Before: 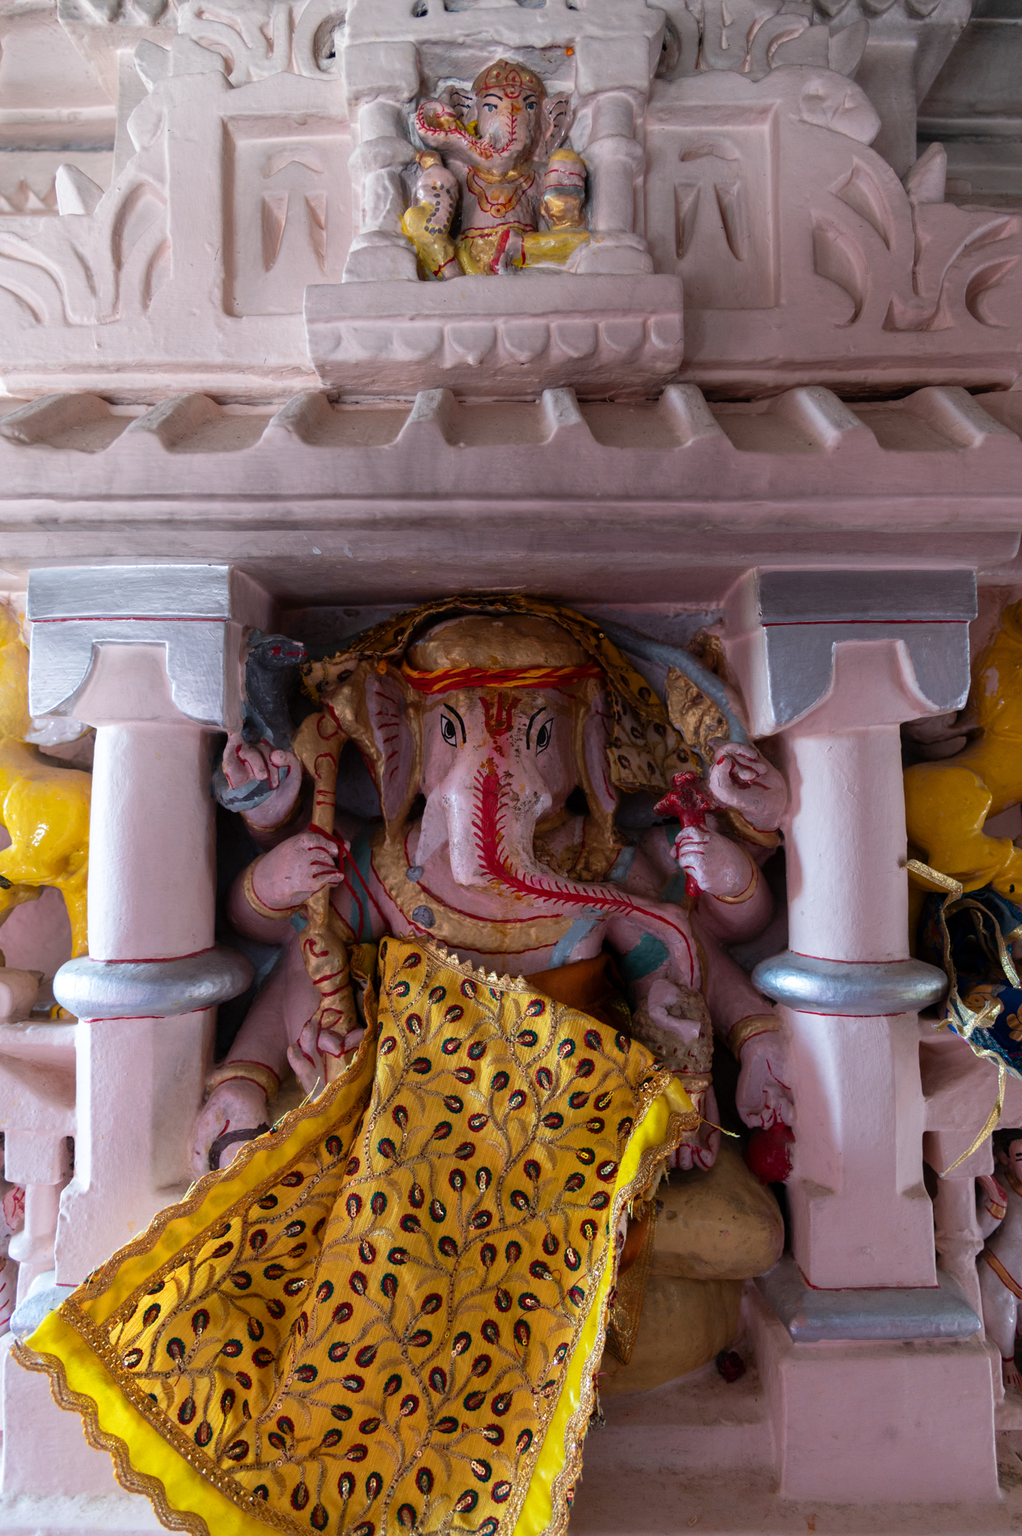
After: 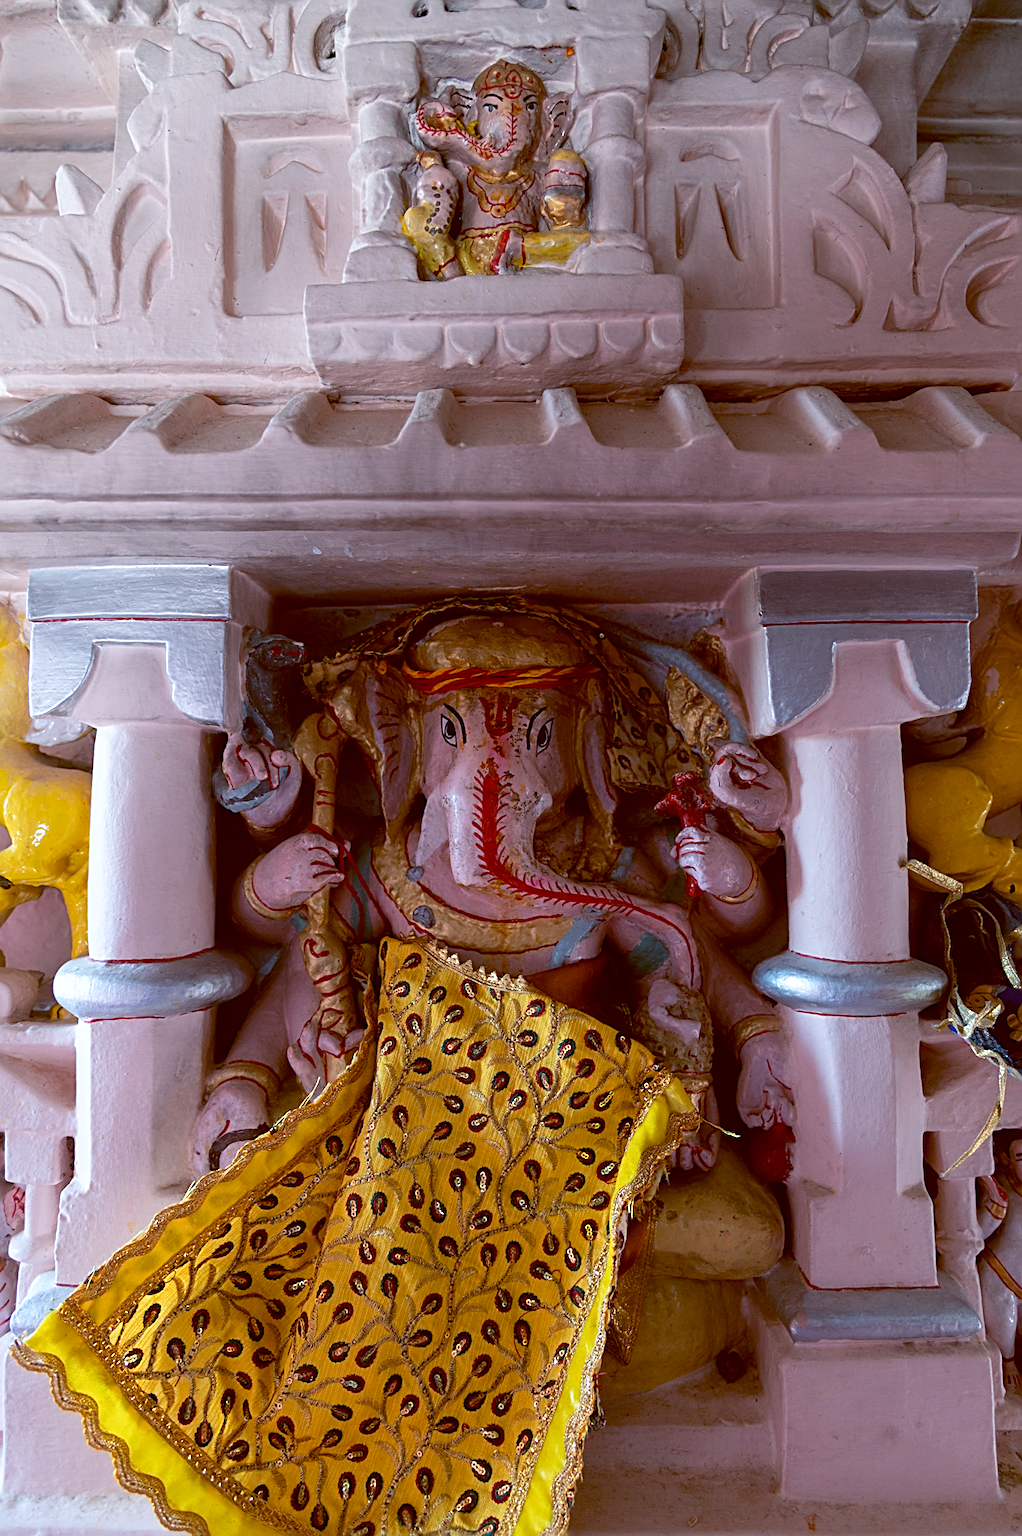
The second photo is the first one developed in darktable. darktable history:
color balance: lift [1, 1.015, 1.004, 0.985], gamma [1, 0.958, 0.971, 1.042], gain [1, 0.956, 0.977, 1.044]
sharpen: radius 2.584, amount 0.688
